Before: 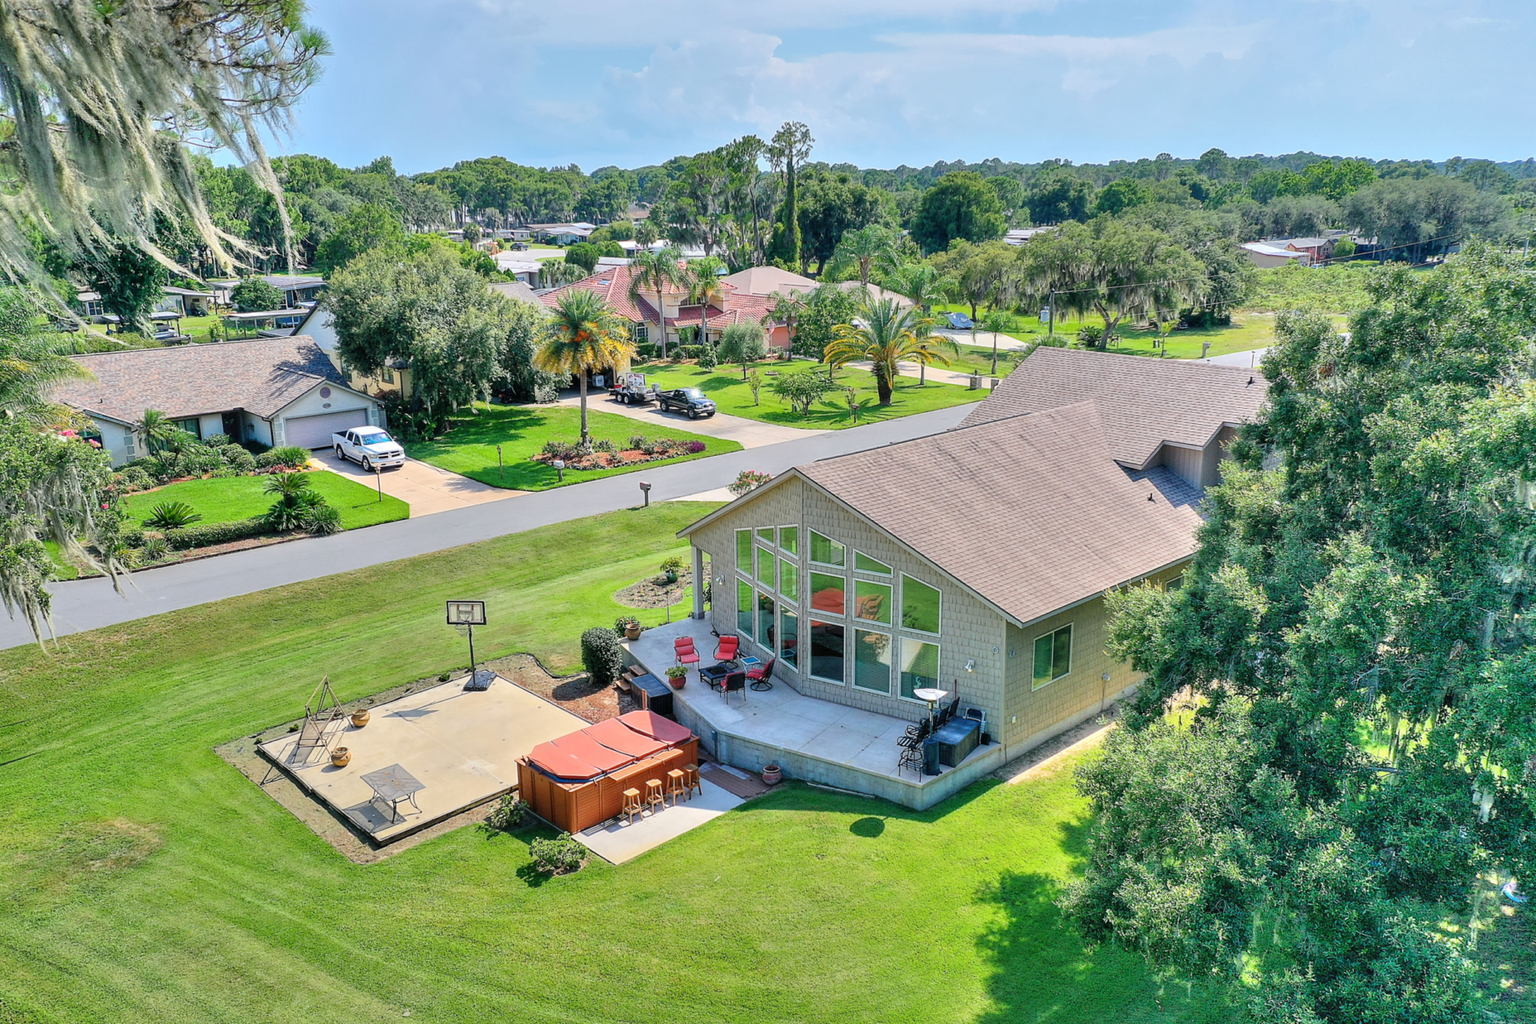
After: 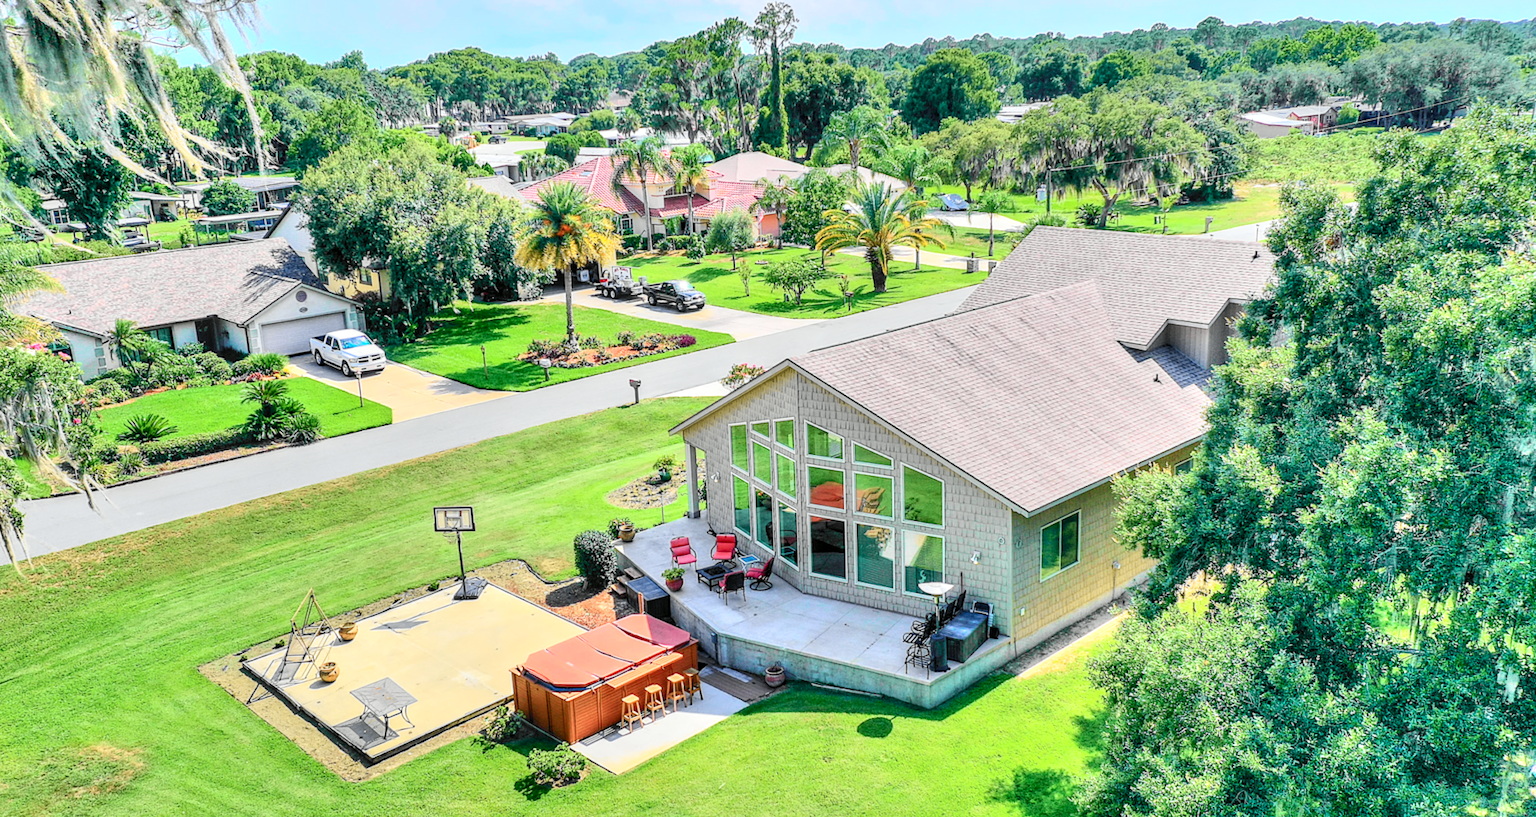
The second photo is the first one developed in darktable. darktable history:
local contrast: on, module defaults
crop and rotate: left 2.991%, top 13.302%, right 1.981%, bottom 12.636%
rotate and perspective: rotation -1.77°, lens shift (horizontal) 0.004, automatic cropping off
tone curve: curves: ch0 [(0, 0) (0.055, 0.057) (0.258, 0.307) (0.434, 0.543) (0.517, 0.657) (0.745, 0.874) (1, 1)]; ch1 [(0, 0) (0.346, 0.307) (0.418, 0.383) (0.46, 0.439) (0.482, 0.493) (0.502, 0.497) (0.517, 0.506) (0.55, 0.561) (0.588, 0.61) (0.646, 0.688) (1, 1)]; ch2 [(0, 0) (0.346, 0.34) (0.431, 0.45) (0.485, 0.499) (0.5, 0.503) (0.527, 0.508) (0.545, 0.562) (0.679, 0.706) (1, 1)], color space Lab, independent channels, preserve colors none
